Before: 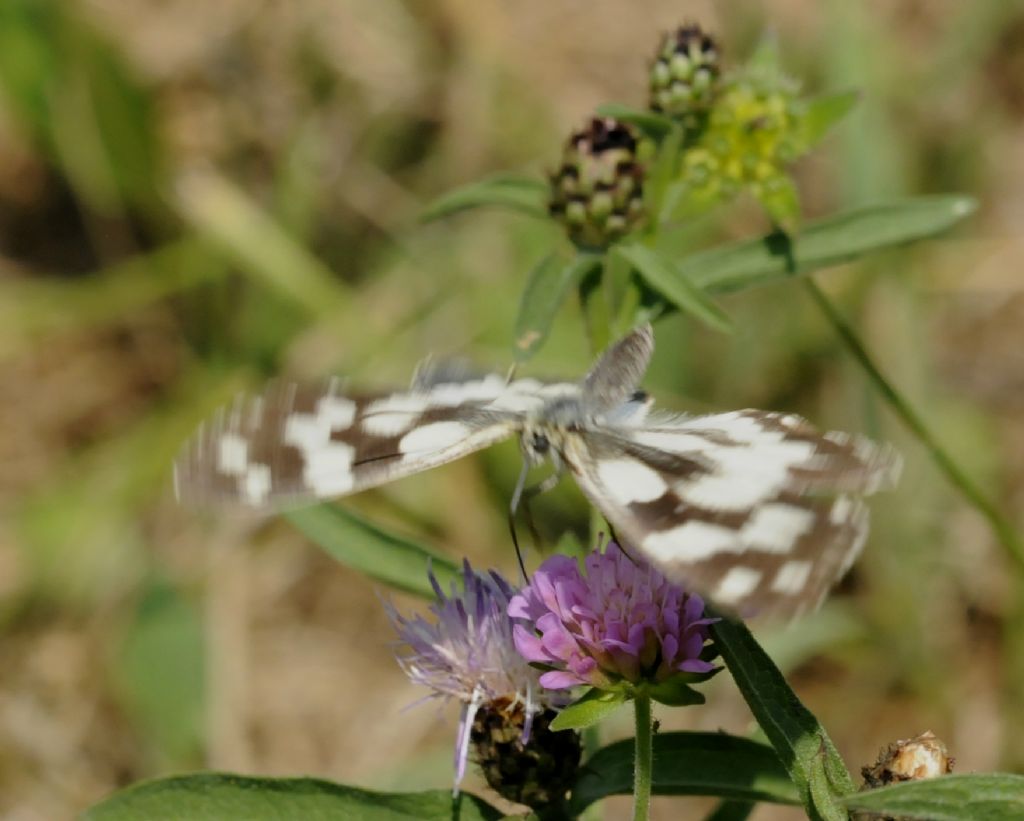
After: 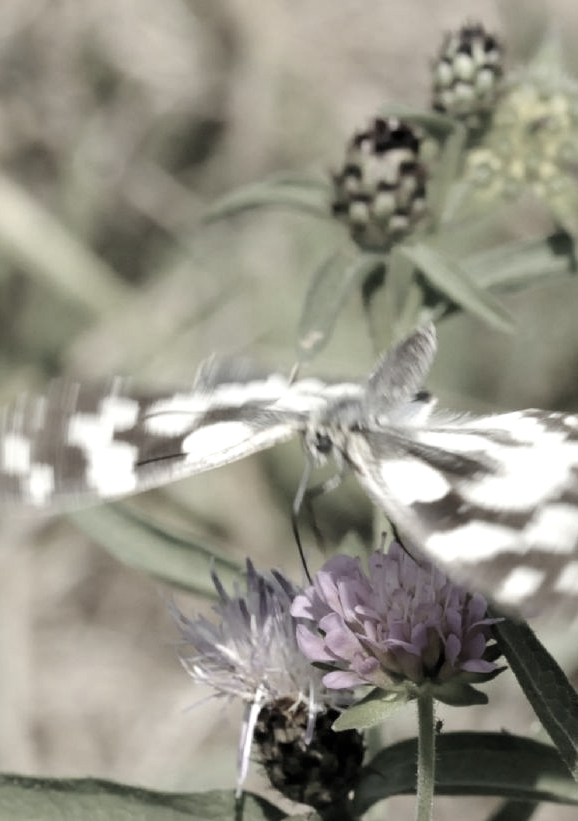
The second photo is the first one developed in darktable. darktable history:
color correction: highlights b* 0.028, saturation 0.255
exposure: black level correction 0, exposure 0.704 EV, compensate highlight preservation false
crop: left 21.252%, right 22.218%
